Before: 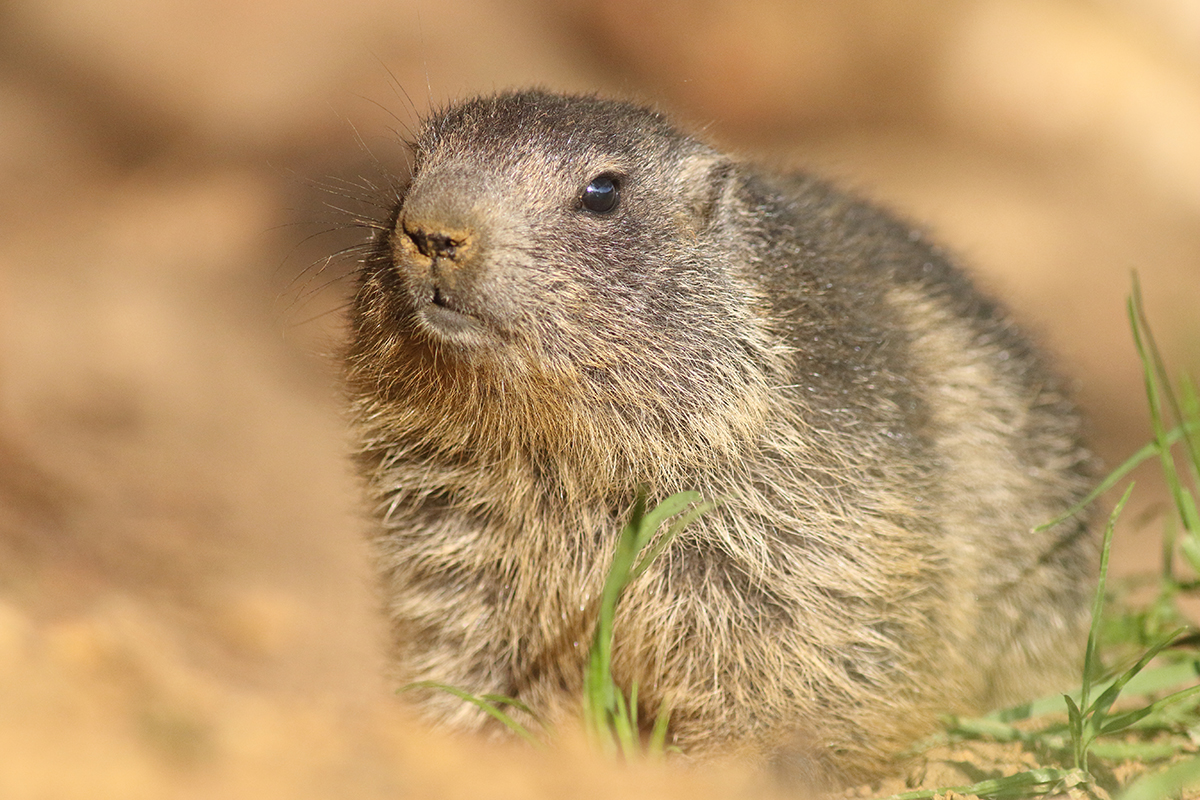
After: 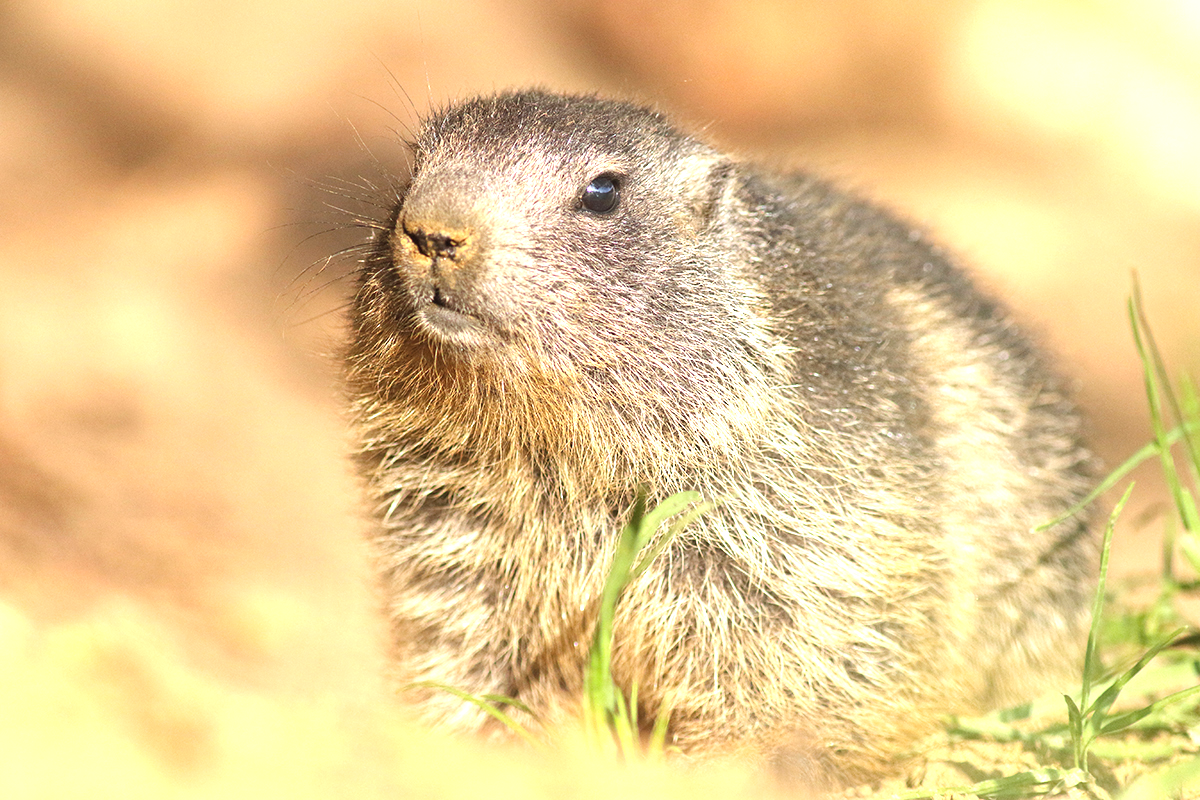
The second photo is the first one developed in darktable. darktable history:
levels: levels [0.026, 0.507, 0.987]
exposure: black level correction 0, exposure 1.001 EV, compensate highlight preservation false
tone equalizer: on, module defaults
